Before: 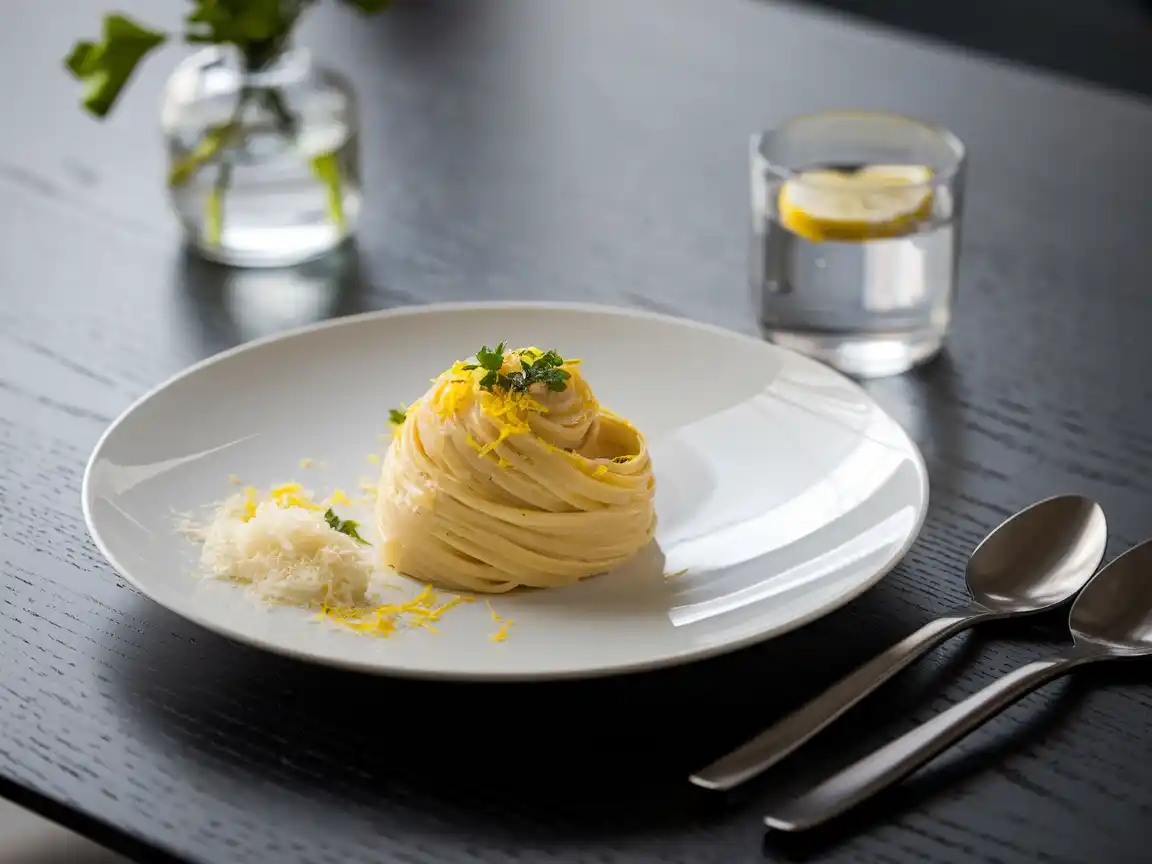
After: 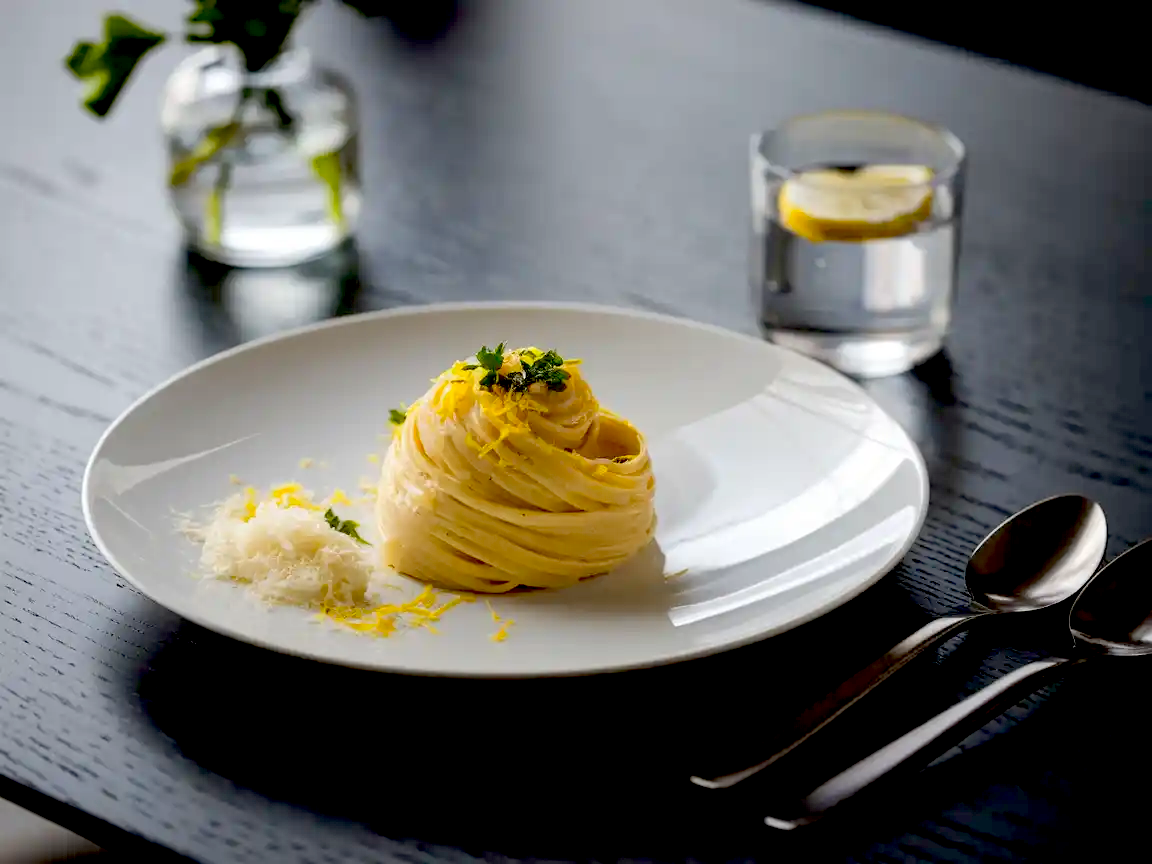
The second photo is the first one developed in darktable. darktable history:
exposure: black level correction 0.047, exposure 0.013 EV, compensate highlight preservation false
white balance: emerald 1
